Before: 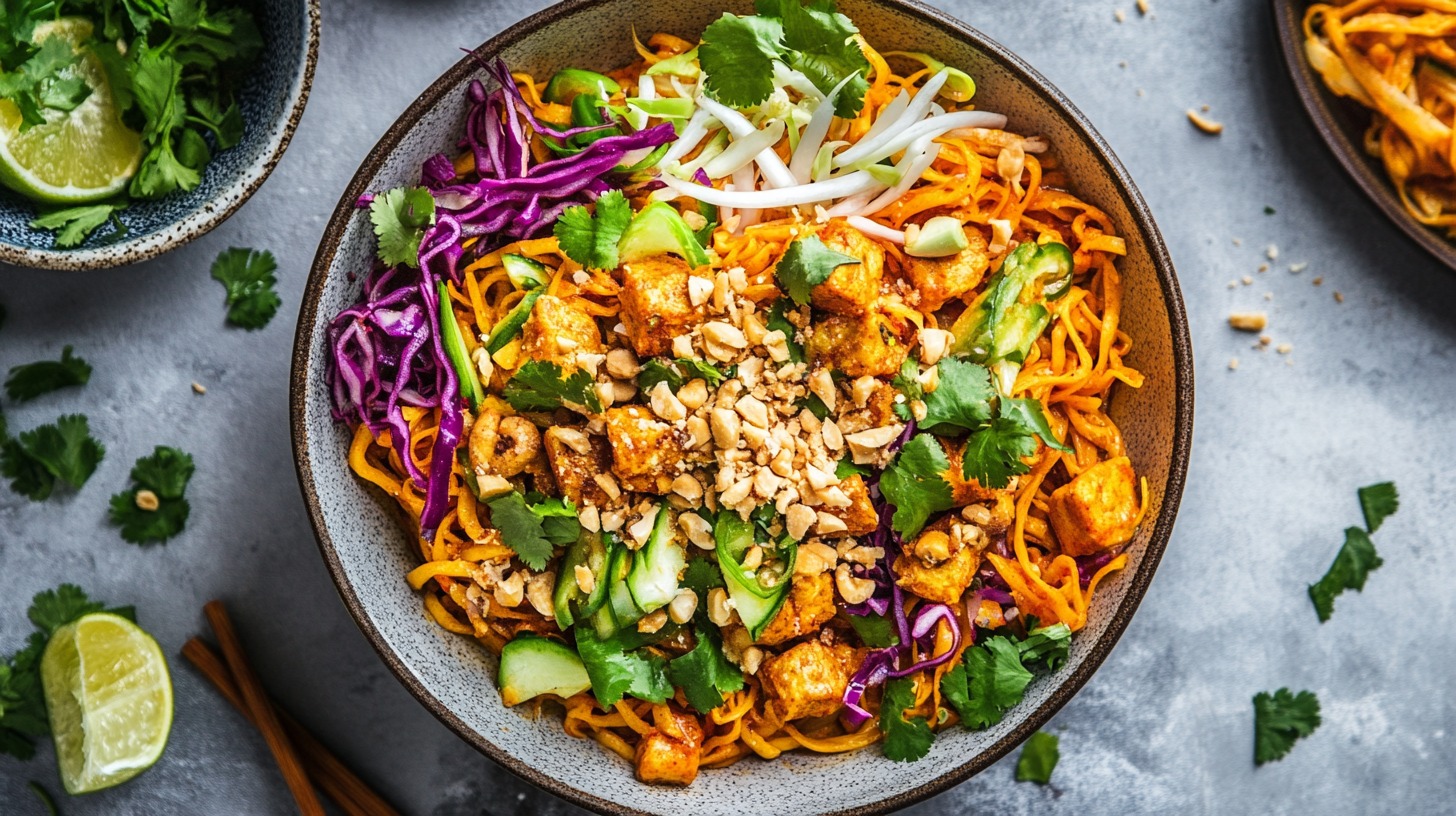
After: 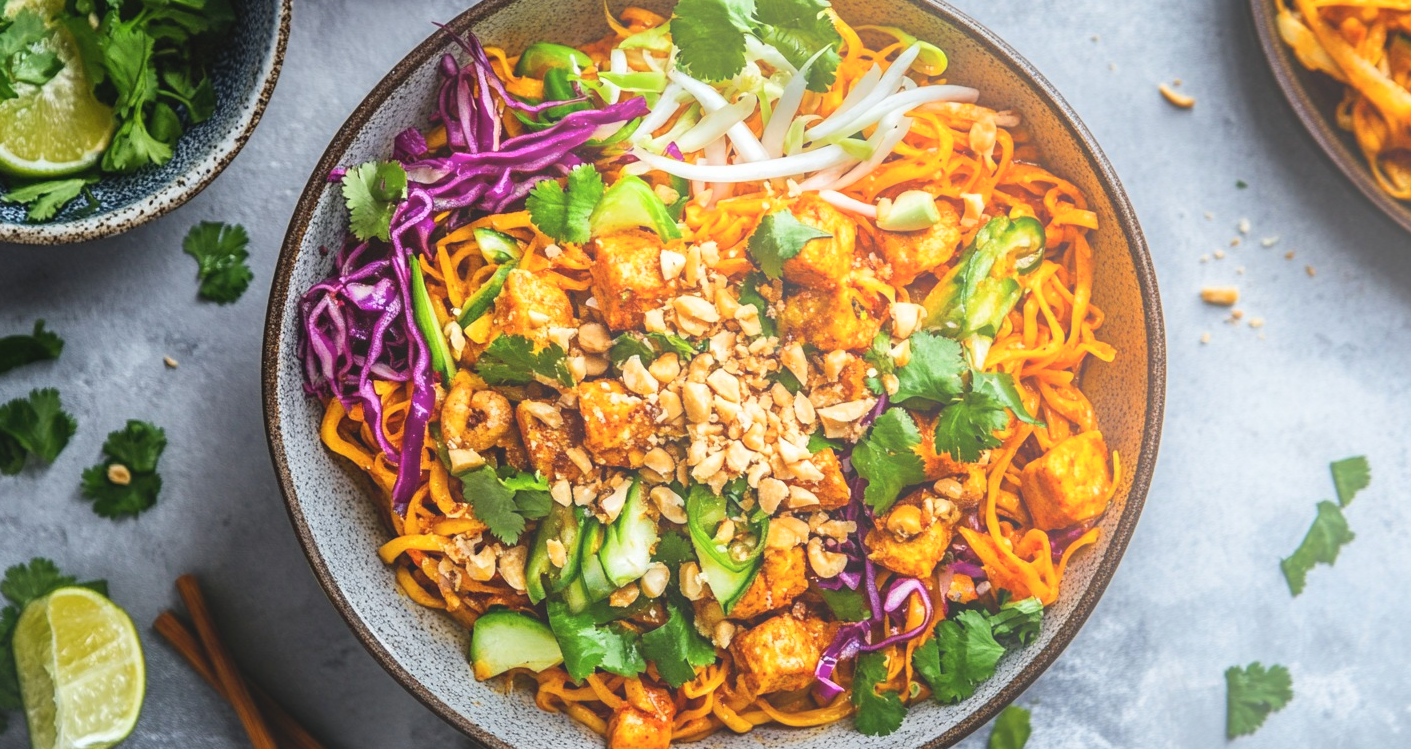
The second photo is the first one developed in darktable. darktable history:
crop: left 1.964%, top 3.251%, right 1.122%, bottom 4.933%
bloom: size 40%
tone equalizer: -8 EV -0.55 EV
